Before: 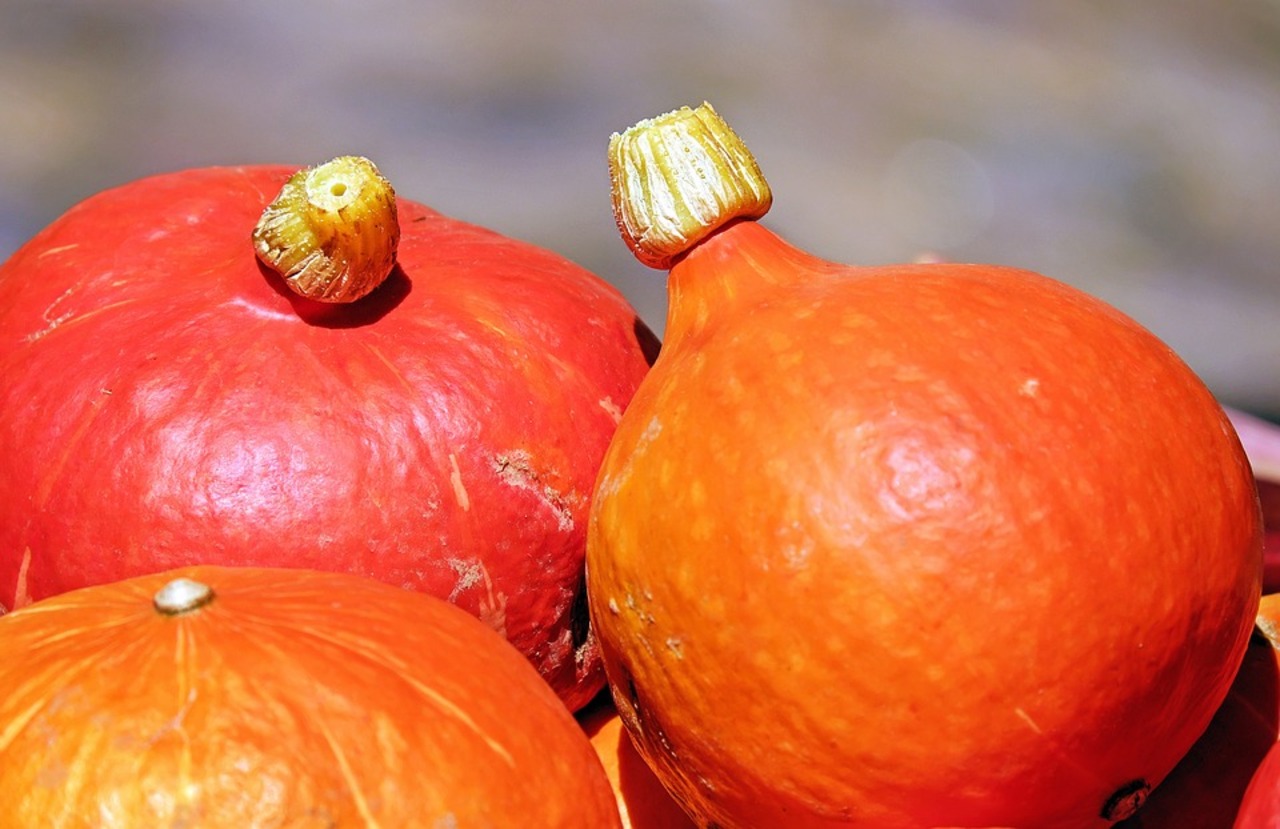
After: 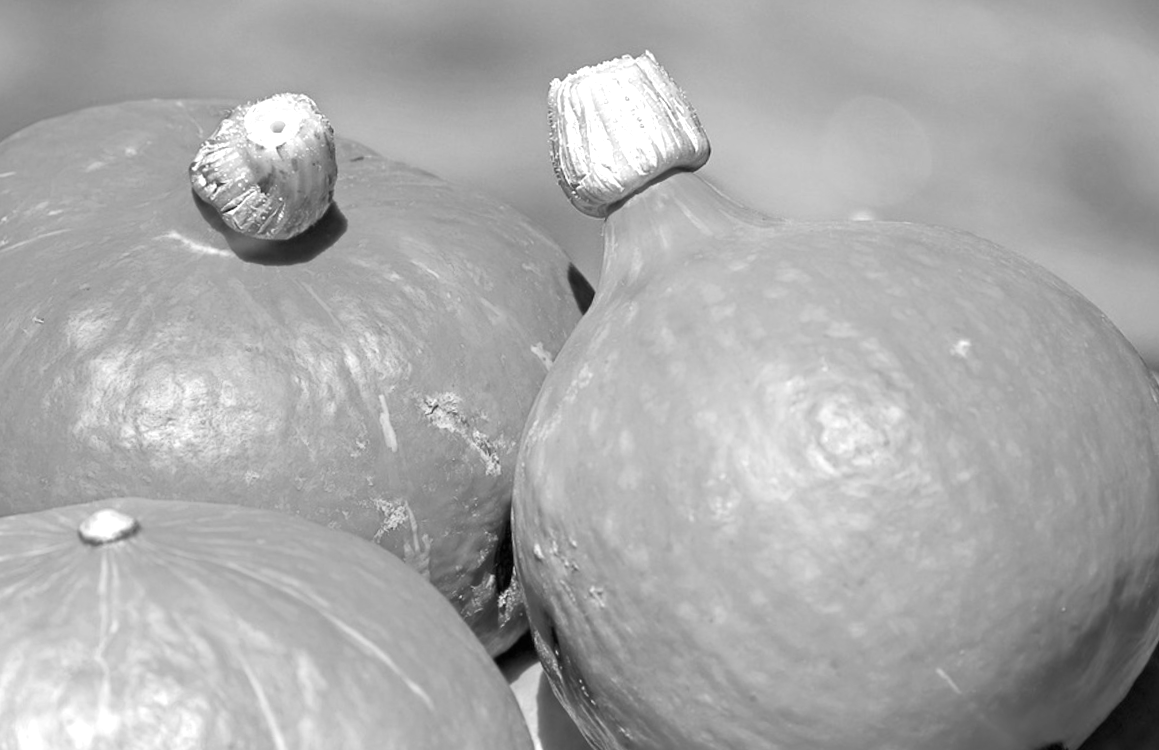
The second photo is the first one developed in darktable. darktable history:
crop and rotate: angle -1.96°, left 3.097%, top 4.154%, right 1.586%, bottom 0.529%
monochrome: a 32, b 64, size 2.3
tone equalizer: on, module defaults
exposure: black level correction 0, exposure 0.5 EV, compensate exposure bias true, compensate highlight preservation false
